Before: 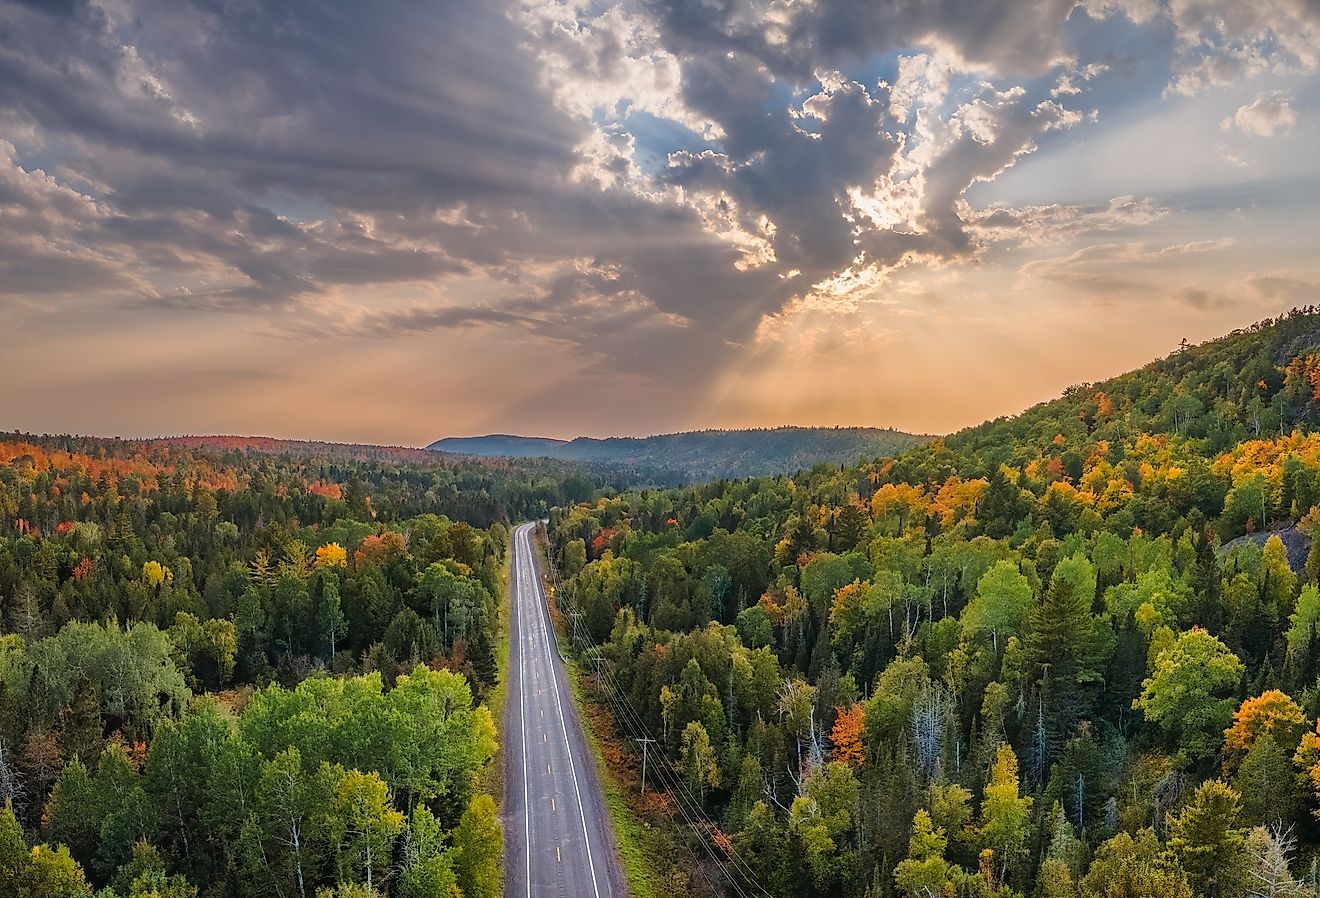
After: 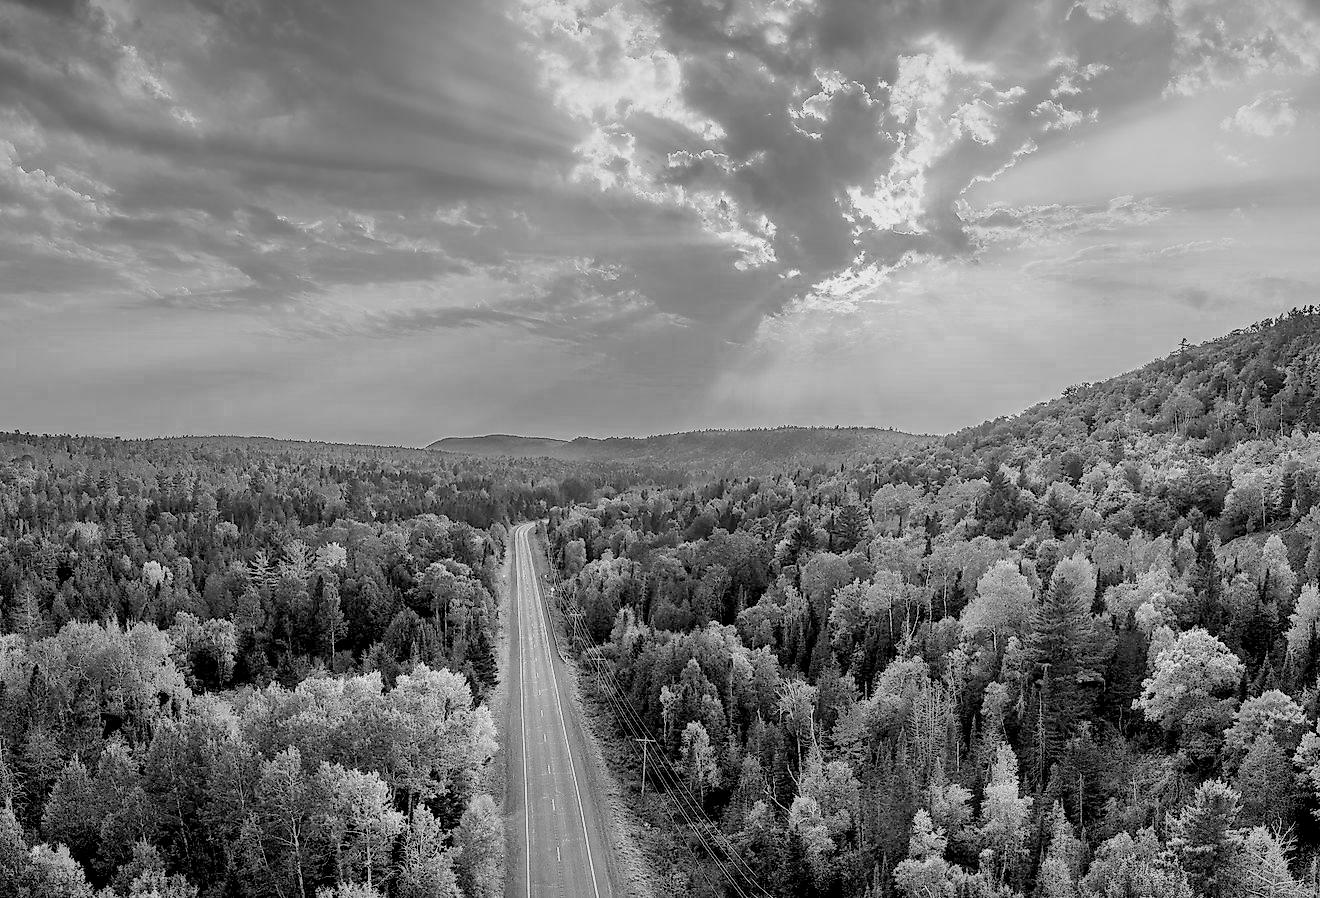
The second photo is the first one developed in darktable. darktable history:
color calibration: illuminant as shot in camera, x 0.358, y 0.373, temperature 4628.91 K
color zones: curves: ch0 [(0.002, 0.593) (0.143, 0.417) (0.285, 0.541) (0.455, 0.289) (0.608, 0.327) (0.727, 0.283) (0.869, 0.571) (1, 0.603)]; ch1 [(0, 0) (0.143, 0) (0.286, 0) (0.429, 0) (0.571, 0) (0.714, 0) (0.857, 0)]
tone curve: curves: ch0 [(0, 0) (0.071, 0.058) (0.266, 0.268) (0.498, 0.542) (0.766, 0.807) (1, 0.983)]; ch1 [(0, 0) (0.346, 0.307) (0.408, 0.387) (0.463, 0.465) (0.482, 0.493) (0.502, 0.499) (0.517, 0.502) (0.55, 0.548) (0.597, 0.61) (0.651, 0.698) (1, 1)]; ch2 [(0, 0) (0.346, 0.34) (0.434, 0.46) (0.485, 0.494) (0.5, 0.498) (0.517, 0.506) (0.526, 0.539) (0.583, 0.603) (0.625, 0.659) (1, 1)], color space Lab, independent channels, preserve colors none
rgb levels: preserve colors sum RGB, levels [[0.038, 0.433, 0.934], [0, 0.5, 1], [0, 0.5, 1]]
color balance: lift [1.005, 1.002, 0.998, 0.998], gamma [1, 1.021, 1.02, 0.979], gain [0.923, 1.066, 1.056, 0.934]
